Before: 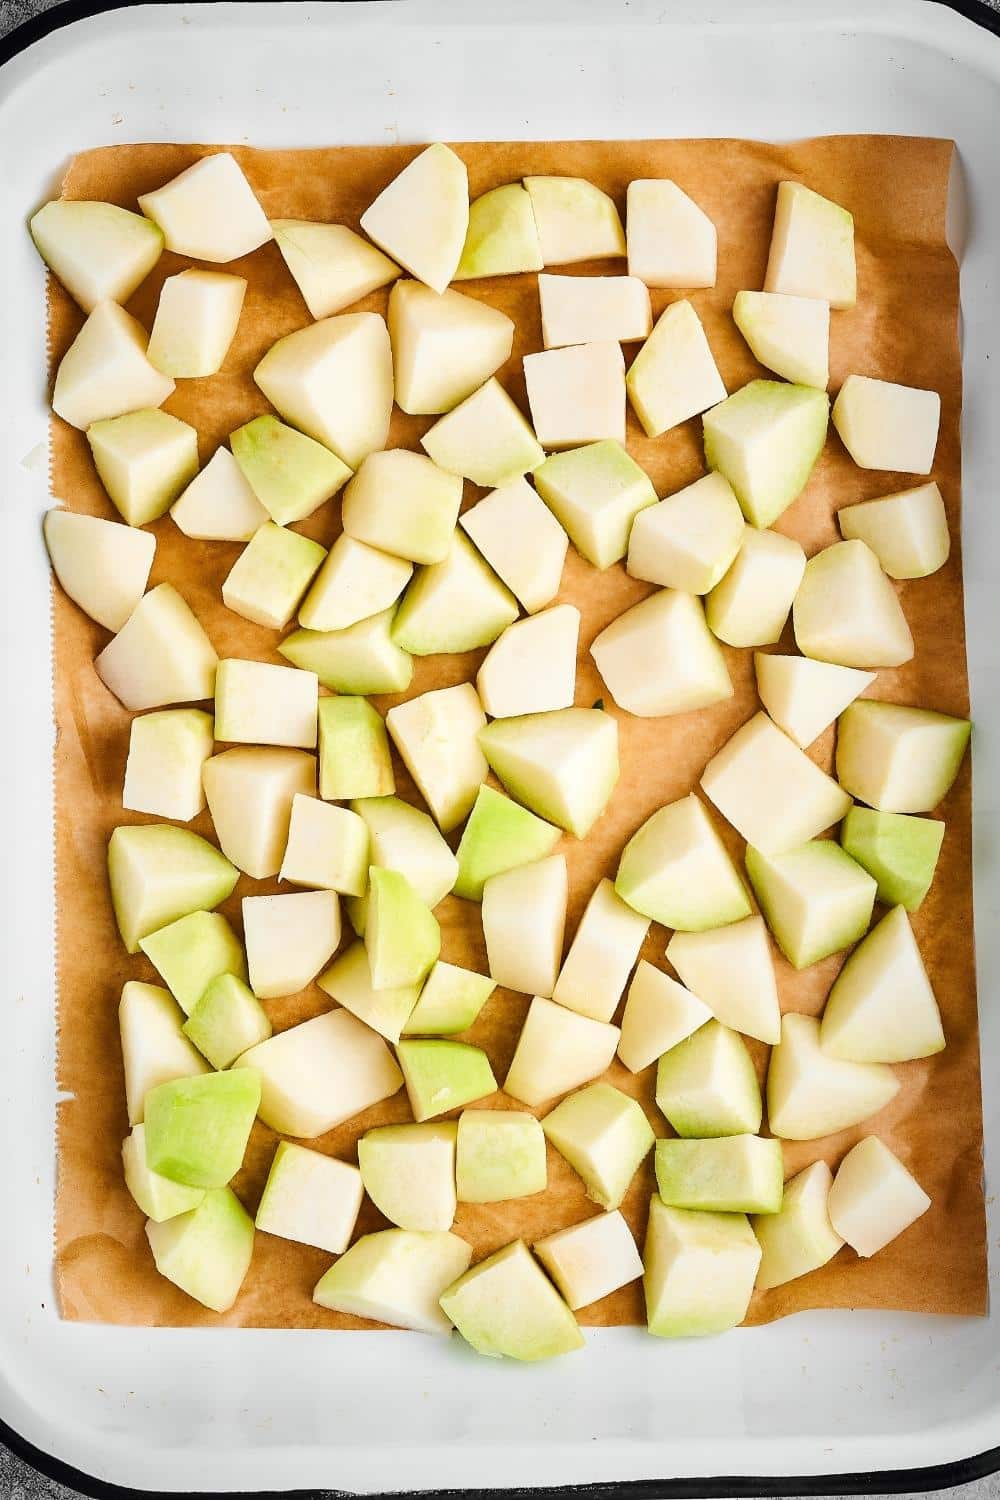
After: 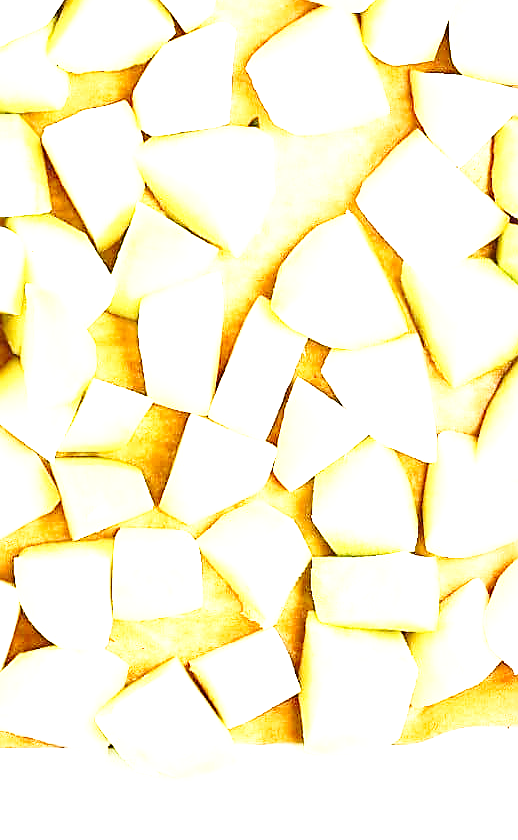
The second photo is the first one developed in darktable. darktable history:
base curve: curves: ch0 [(0, 0) (0.028, 0.03) (0.121, 0.232) (0.46, 0.748) (0.859, 0.968) (1, 1)], preserve colors none
crop: left 34.479%, top 38.822%, right 13.718%, bottom 5.172%
exposure: black level correction 0, exposure 1.6 EV, compensate exposure bias true, compensate highlight preservation false
sharpen: on, module defaults
